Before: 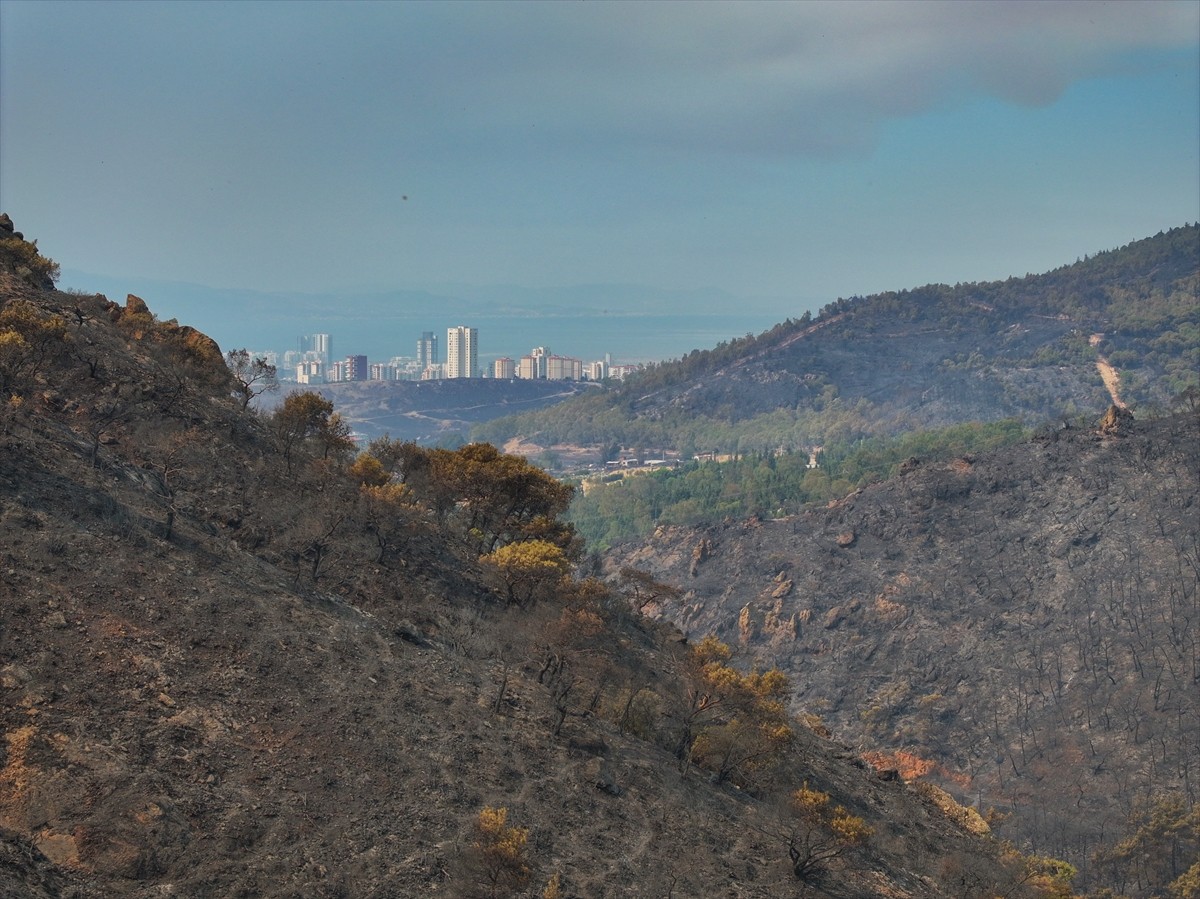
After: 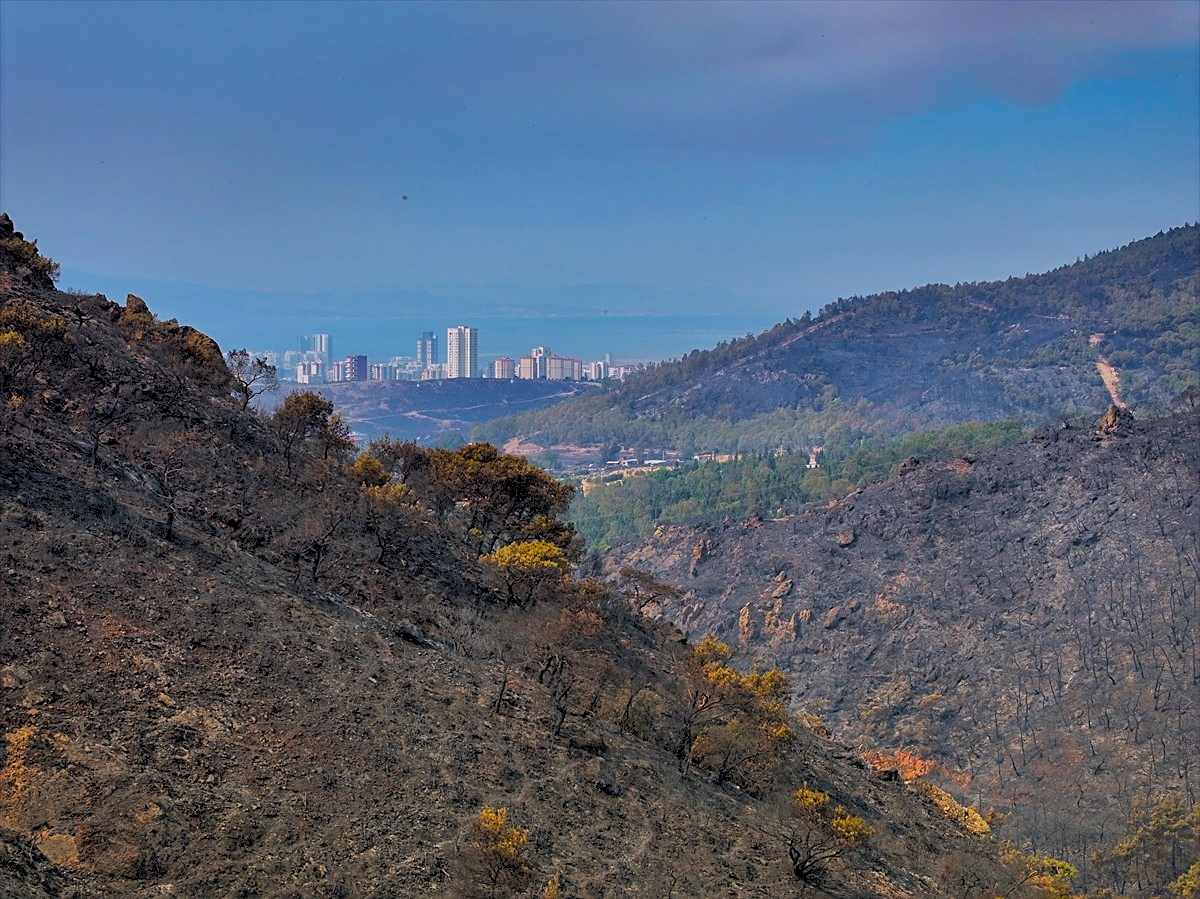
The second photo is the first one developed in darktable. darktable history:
graduated density: hue 238.83°, saturation 50%
rgb levels: levels [[0.013, 0.434, 0.89], [0, 0.5, 1], [0, 0.5, 1]]
sharpen: on, module defaults
color balance rgb: perceptual saturation grading › global saturation 30%, global vibrance 20%
